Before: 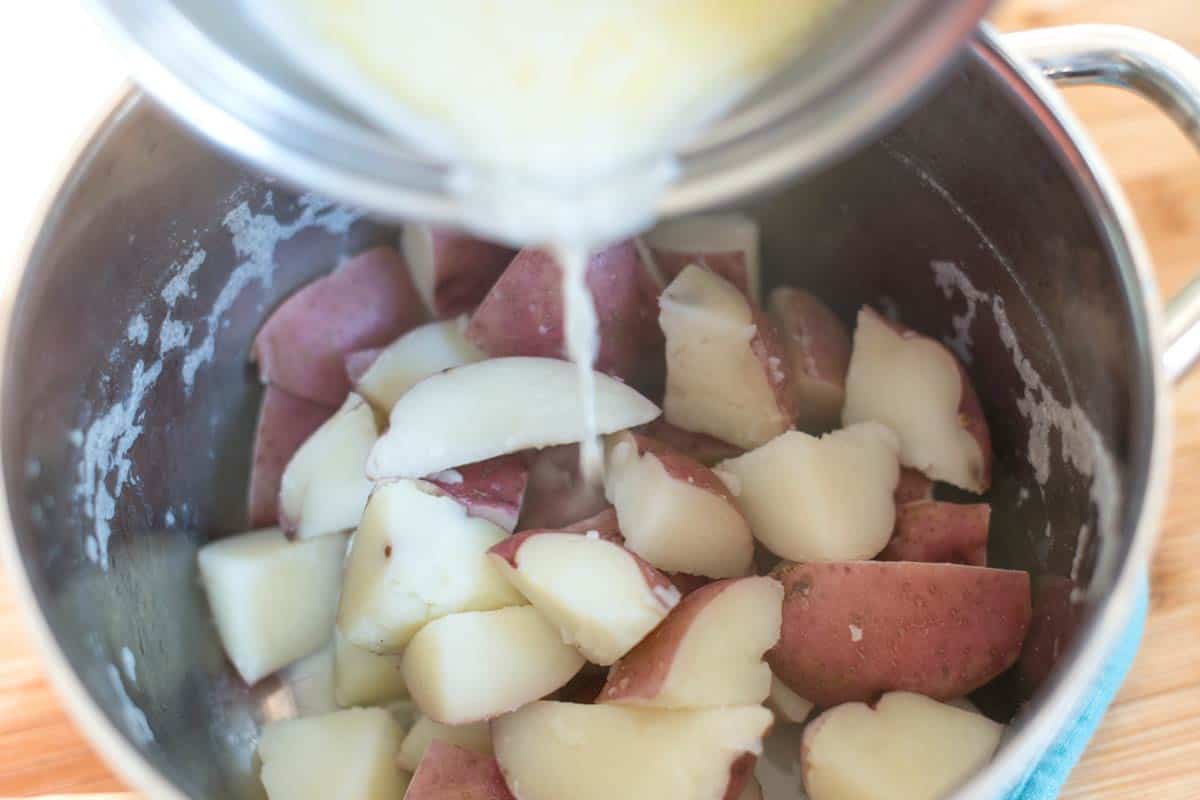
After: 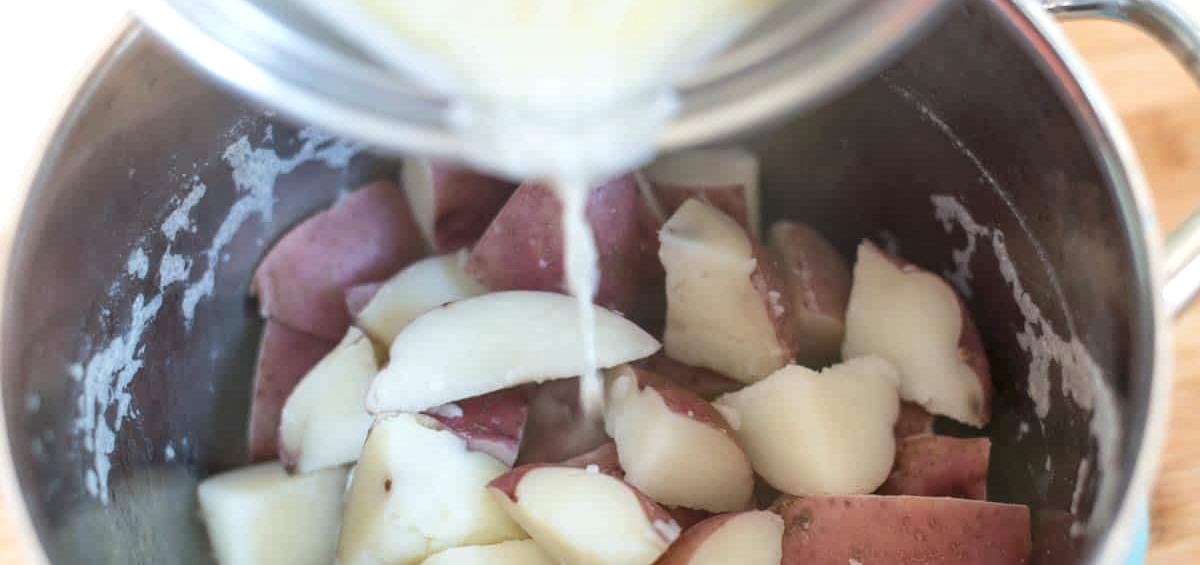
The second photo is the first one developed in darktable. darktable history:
contrast brightness saturation: saturation -0.05
local contrast: mode bilateral grid, contrast 20, coarseness 100, detail 150%, midtone range 0.2
crop and rotate: top 8.293%, bottom 20.996%
